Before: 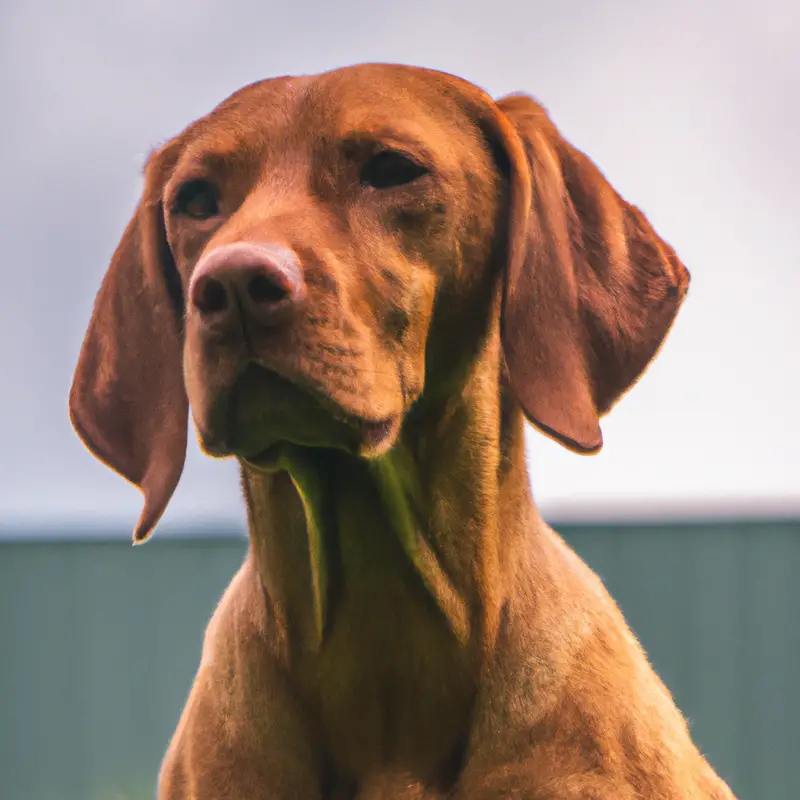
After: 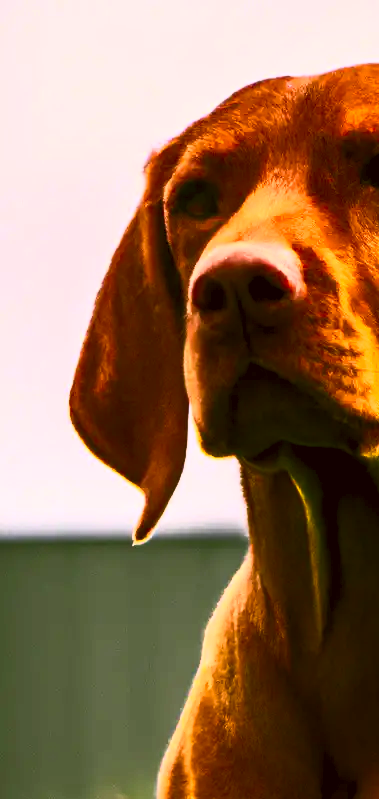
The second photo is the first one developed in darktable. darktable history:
color correction: highlights a* 8.84, highlights b* 15.48, shadows a* -0.577, shadows b* 25.94
color balance rgb: global offset › luminance -0.354%, perceptual saturation grading › global saturation 11.435%, perceptual brilliance grading › global brilliance 14.366%, perceptual brilliance grading › shadows -34.826%
contrast brightness saturation: contrast 0.812, brightness 0.589, saturation 0.595
crop and rotate: left 0.006%, top 0%, right 52.514%
exposure: black level correction 0.009, exposure -0.632 EV, compensate highlight preservation false
vignetting: fall-off start 116.41%, fall-off radius 58.35%, saturation 0.369, unbound false
